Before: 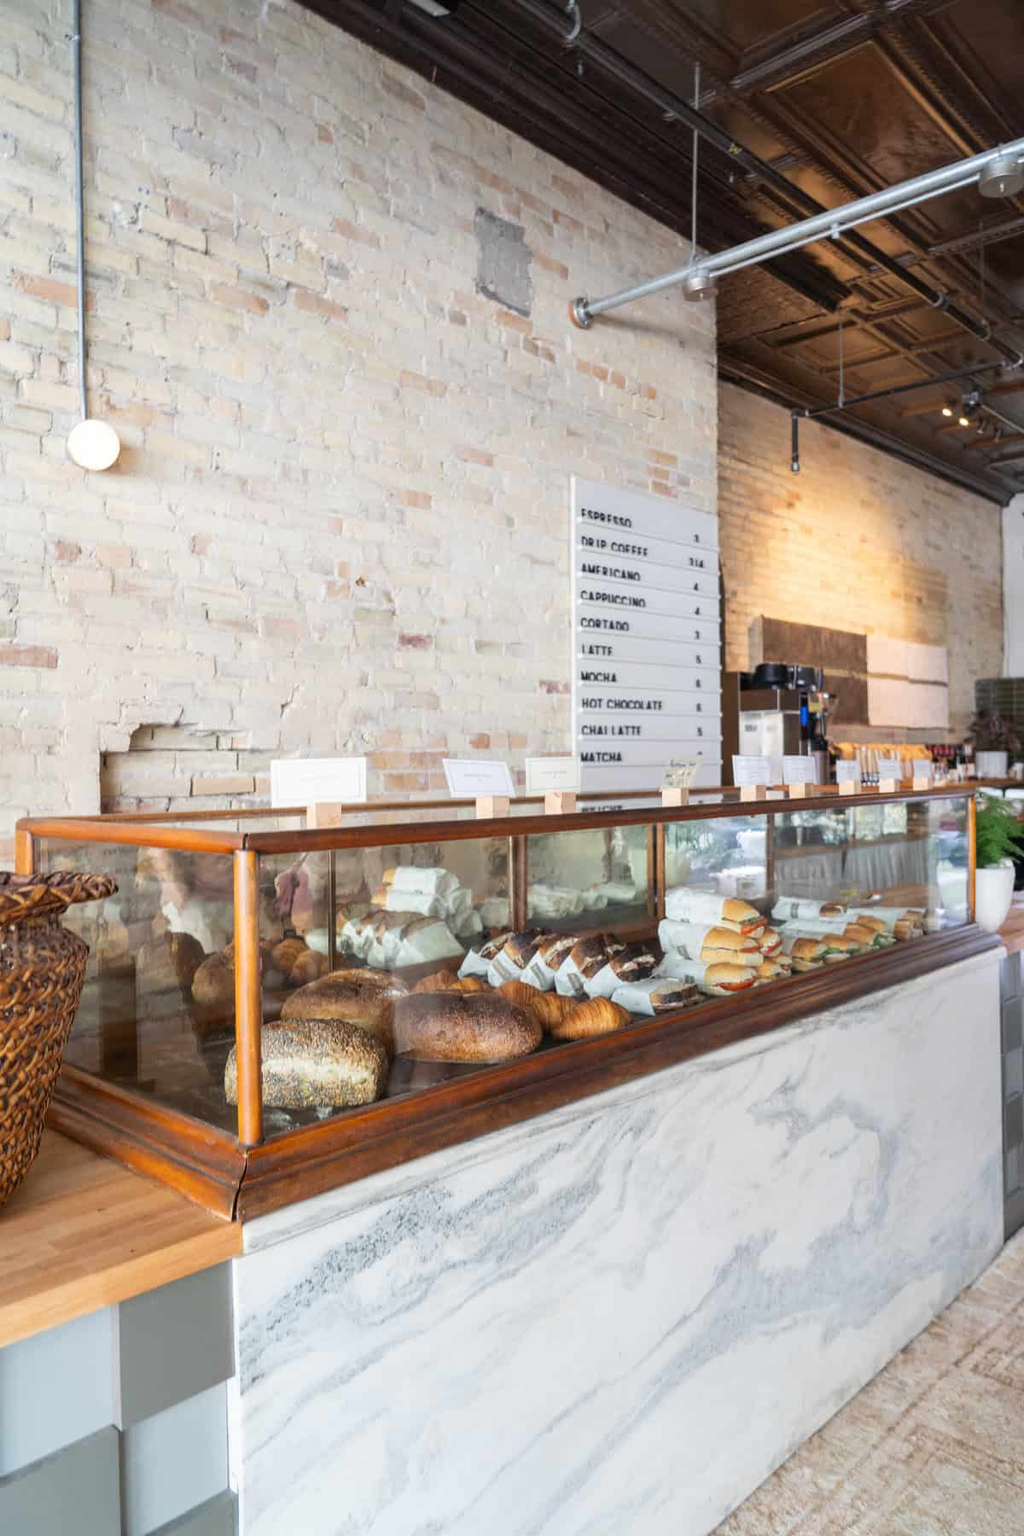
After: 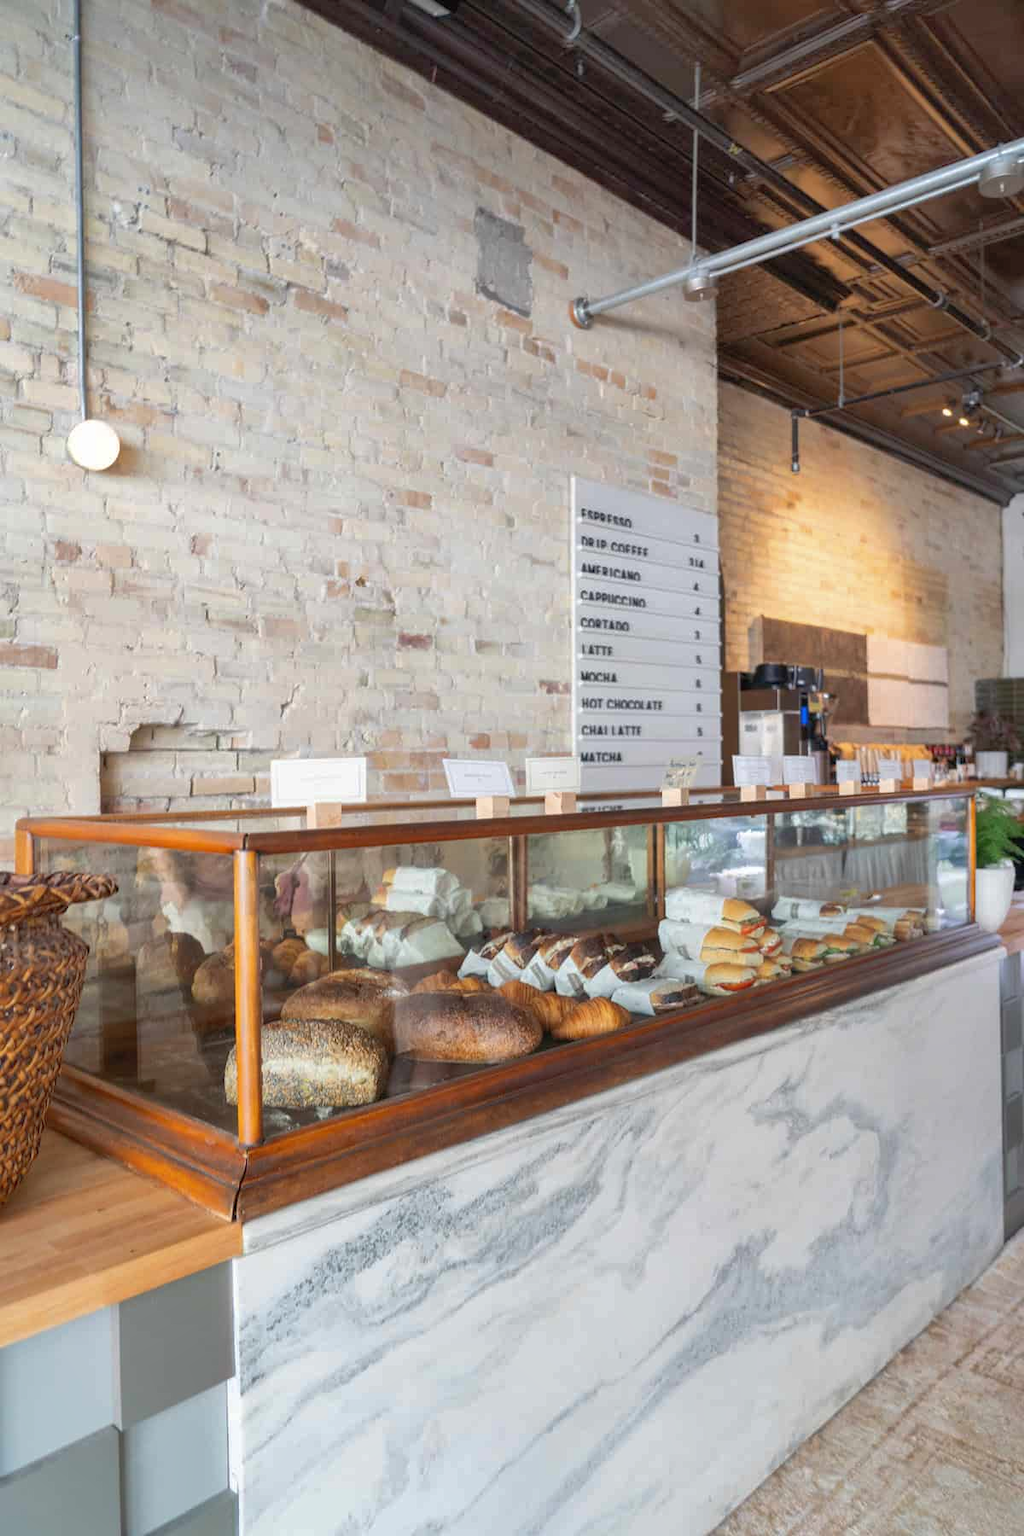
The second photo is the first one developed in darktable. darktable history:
shadows and highlights: shadows color adjustment 97.98%, highlights color adjustment 59.37%
